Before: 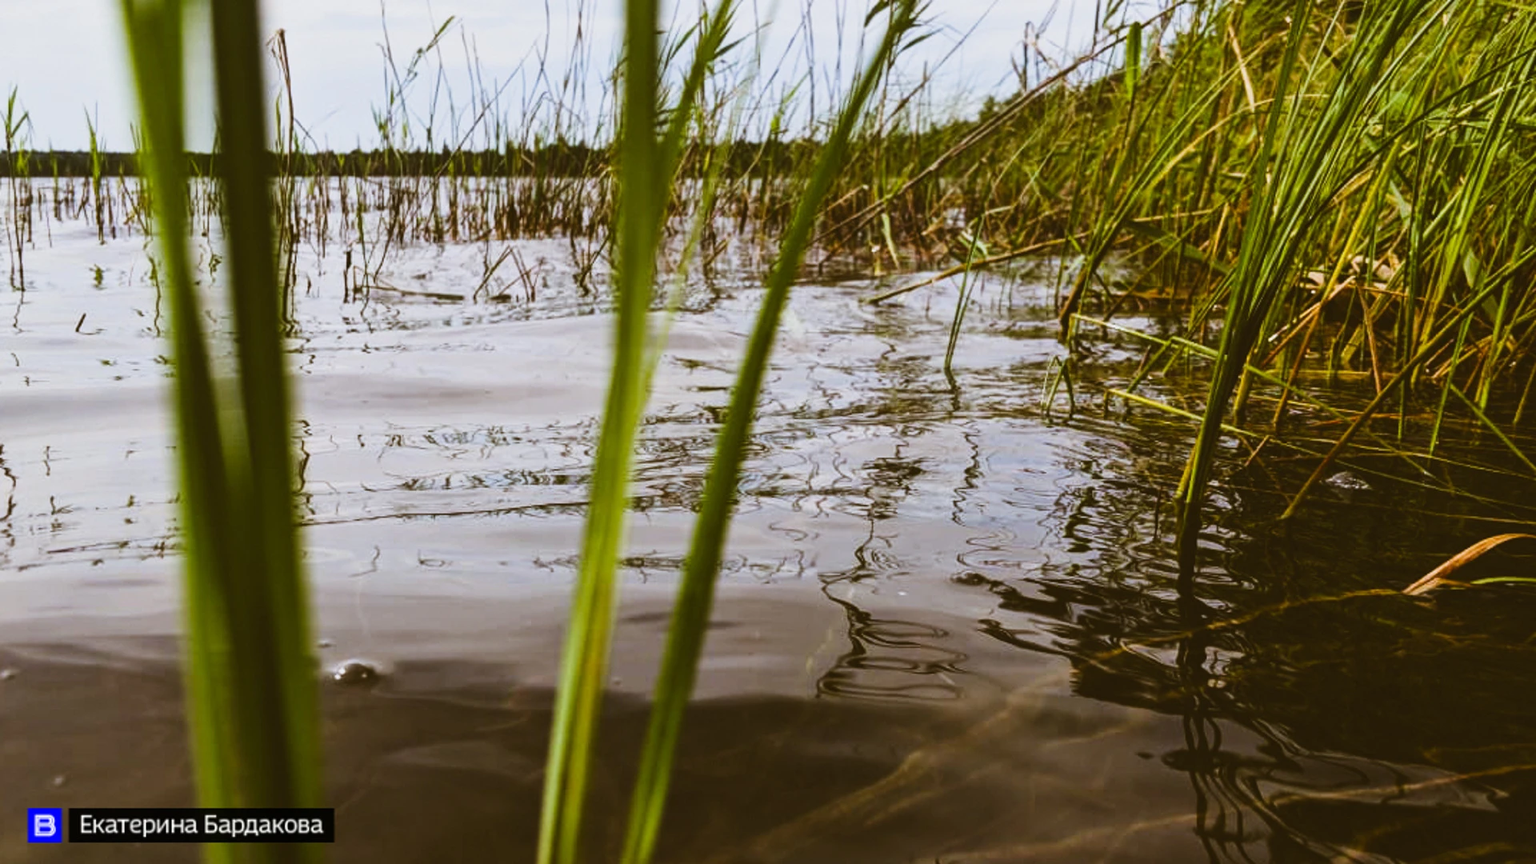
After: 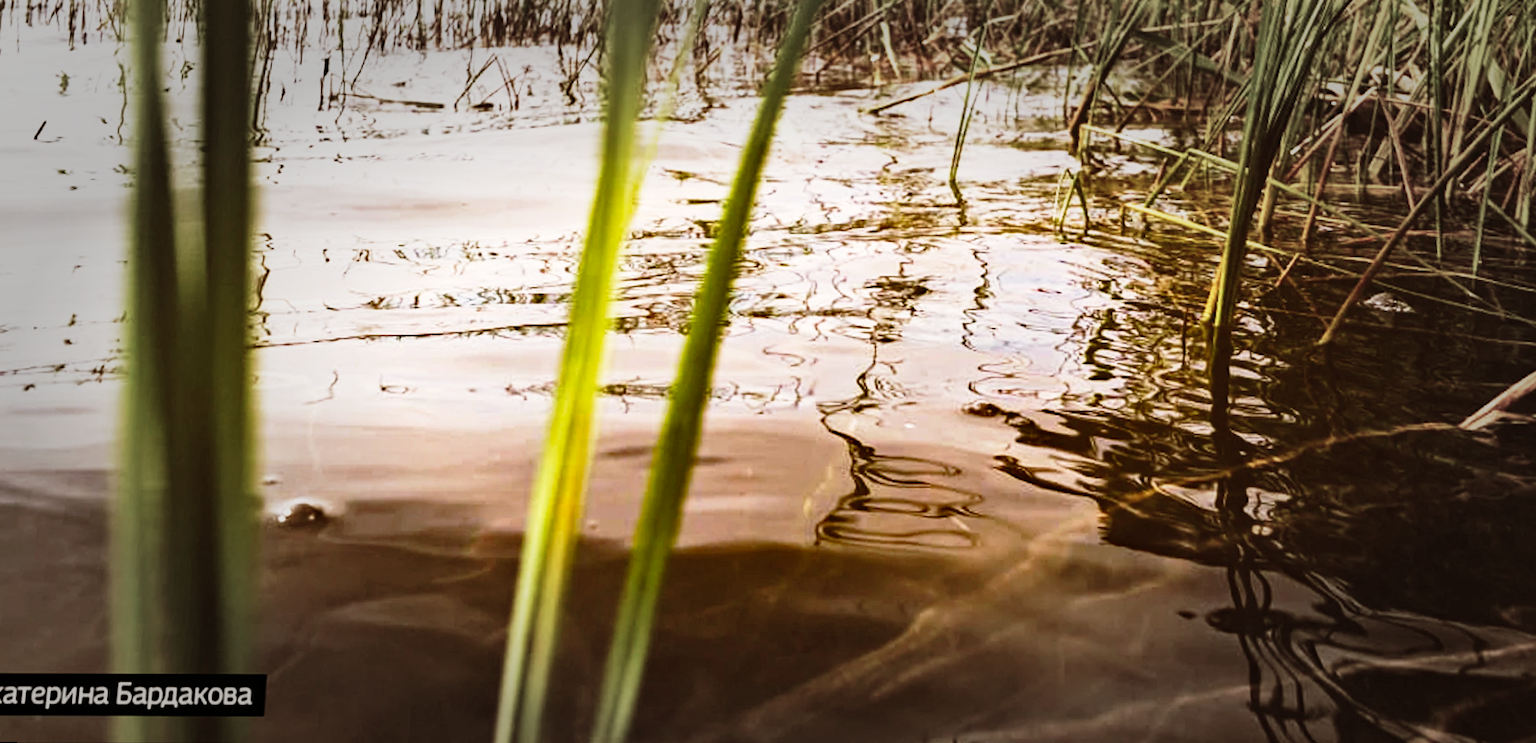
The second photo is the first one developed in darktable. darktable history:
crop and rotate: top 19.998%
white balance: red 1.138, green 0.996, blue 0.812
base curve: curves: ch0 [(0, 0) (0.012, 0.01) (0.073, 0.168) (0.31, 0.711) (0.645, 0.957) (1, 1)], preserve colors none
haze removal: strength 0.29, distance 0.25, compatibility mode true, adaptive false
vignetting: fall-off start 48.41%, automatic ratio true, width/height ratio 1.29, unbound false
rotate and perspective: rotation 0.215°, lens shift (vertical) -0.139, crop left 0.069, crop right 0.939, crop top 0.002, crop bottom 0.996
color calibration: illuminant as shot in camera, x 0.37, y 0.382, temperature 4313.32 K
